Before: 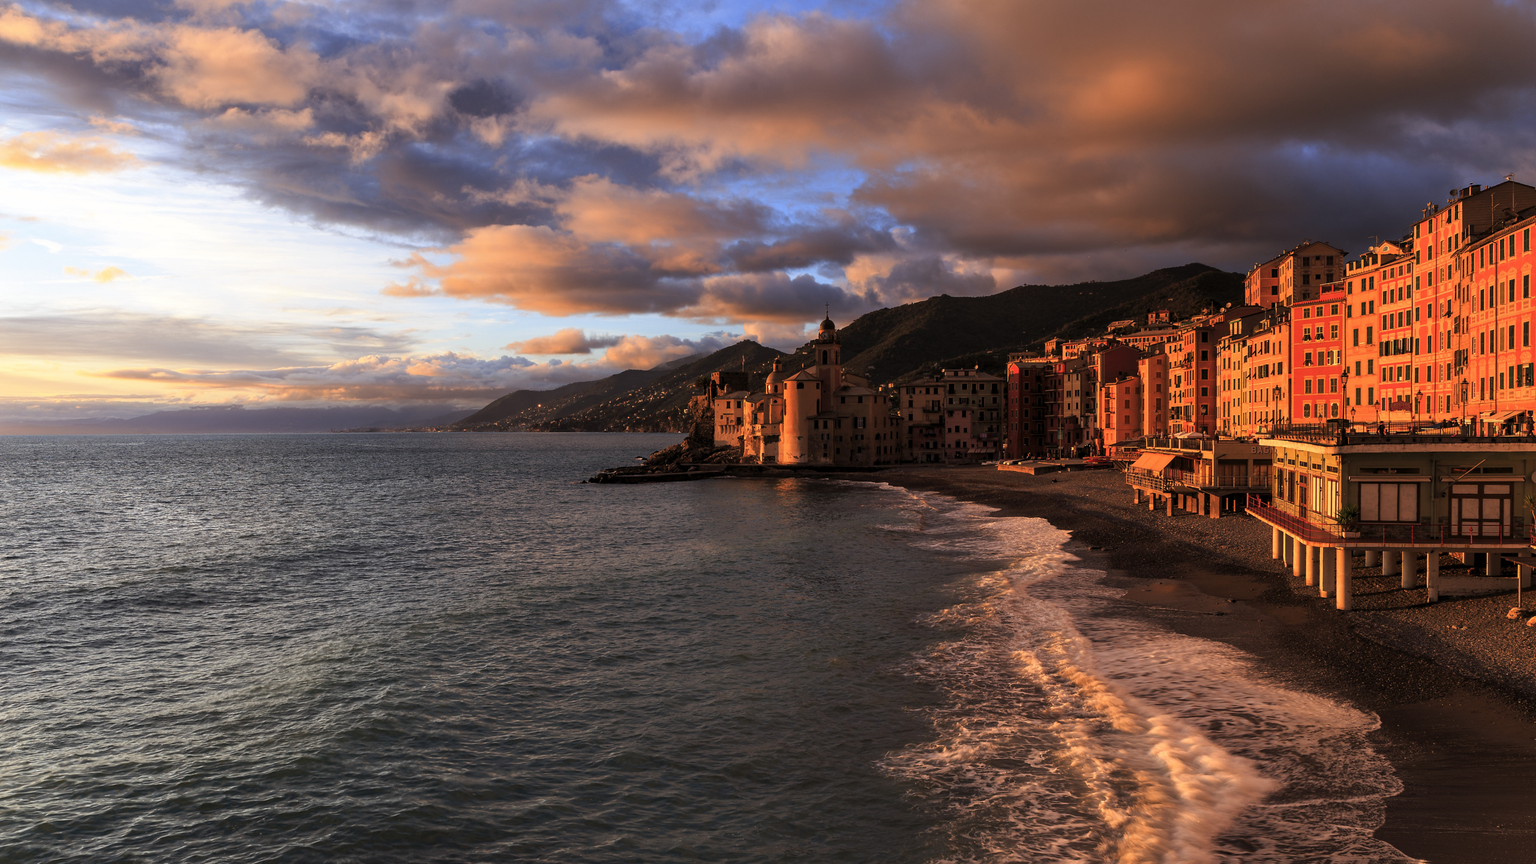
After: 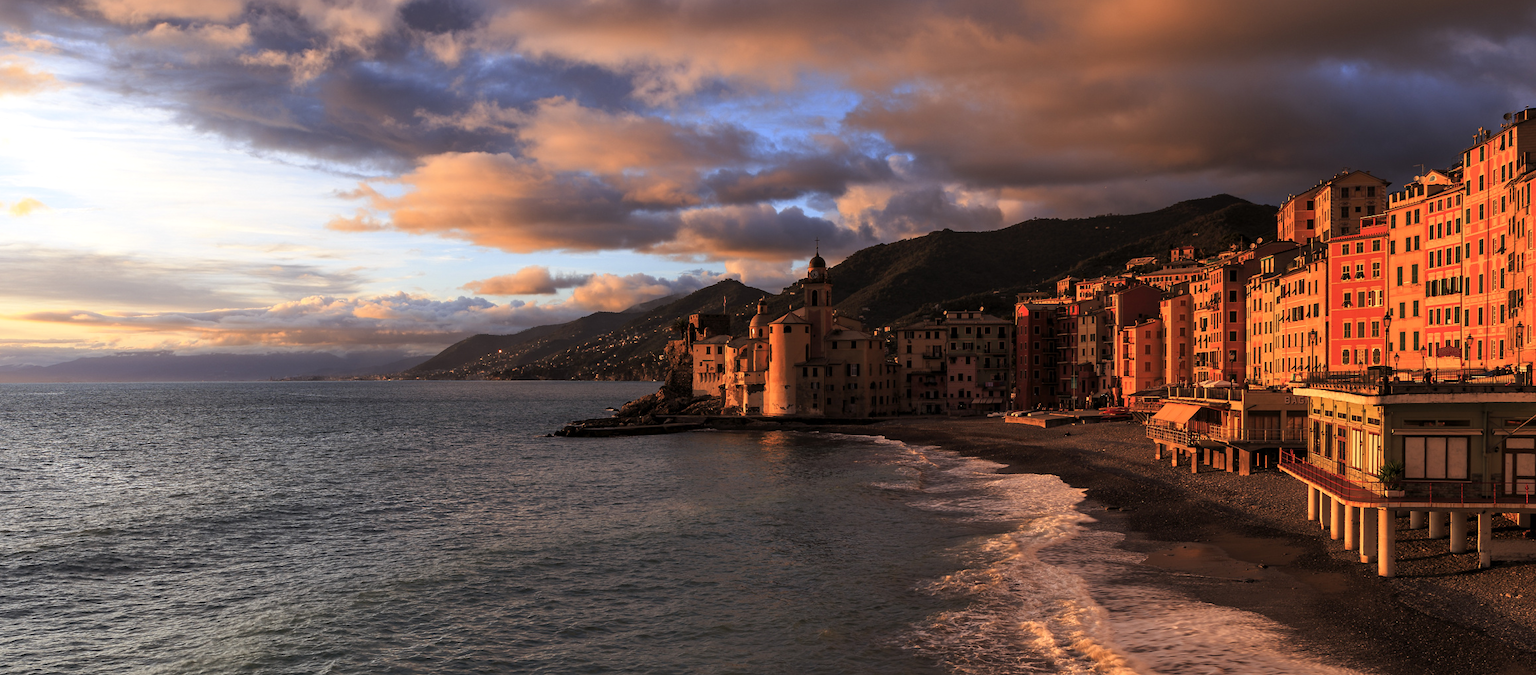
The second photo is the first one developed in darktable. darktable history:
shadows and highlights: shadows -9.43, white point adjustment 1.52, highlights 9.79
crop: left 5.622%, top 10.134%, right 3.62%, bottom 18.931%
